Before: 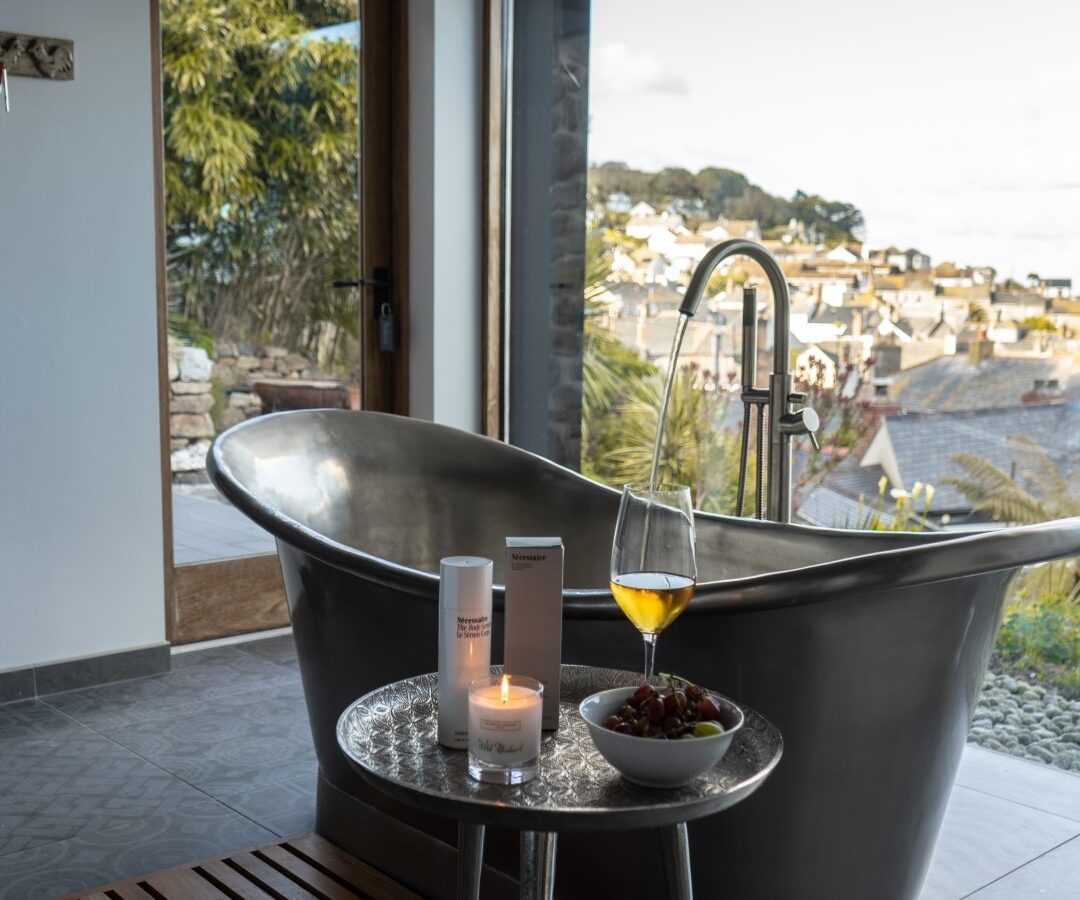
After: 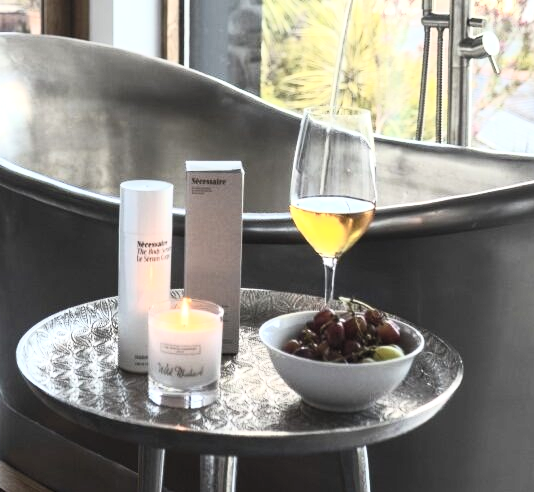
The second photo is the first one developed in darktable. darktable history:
contrast brightness saturation: contrast 0.43, brightness 0.56, saturation -0.19
crop: left 29.672%, top 41.786%, right 20.851%, bottom 3.487%
exposure: black level correction 0, exposure 0.7 EV, compensate exposure bias true, compensate highlight preservation false
